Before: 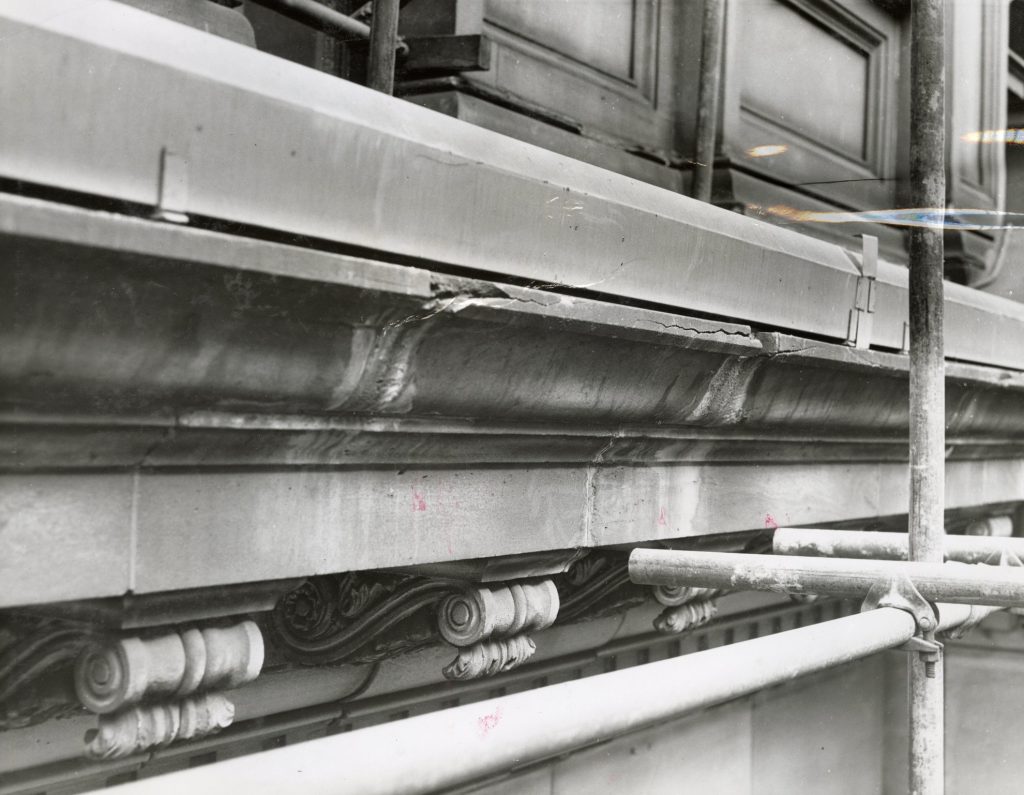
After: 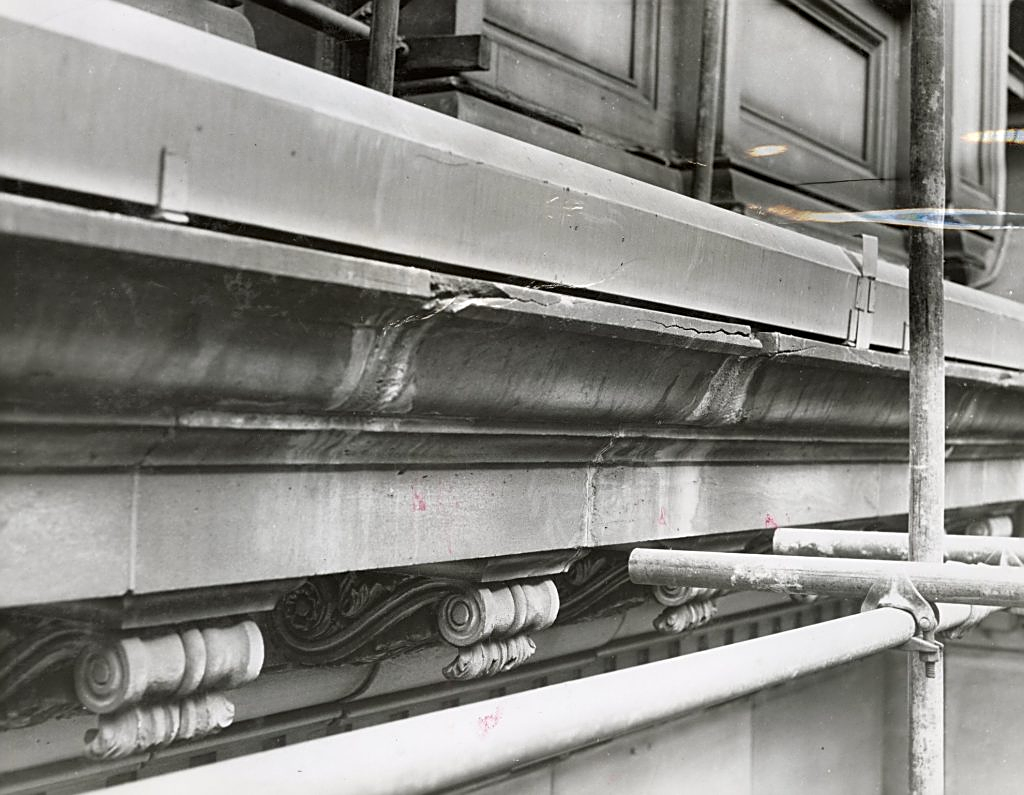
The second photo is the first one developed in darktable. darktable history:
tone equalizer: on, module defaults
sharpen: amount 0.55
